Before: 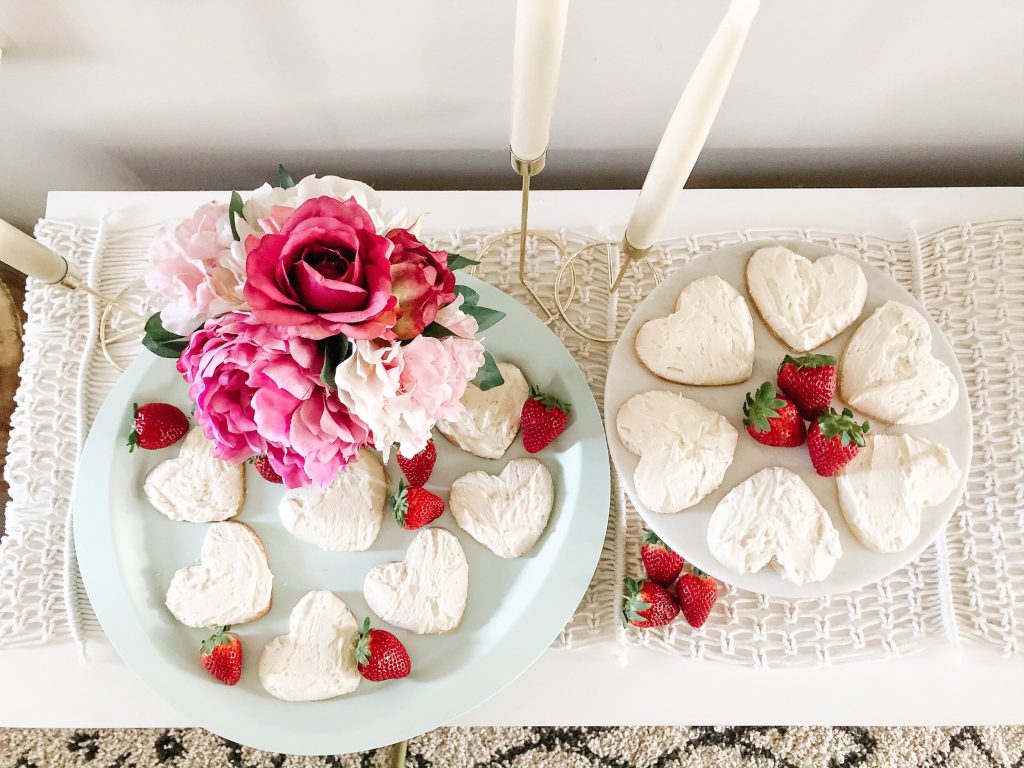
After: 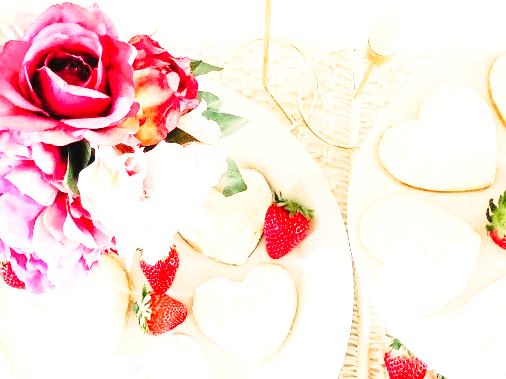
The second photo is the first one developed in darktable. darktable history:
base curve: curves: ch0 [(0, 0) (0.028, 0.03) (0.121, 0.232) (0.46, 0.748) (0.859, 0.968) (1, 1)], preserve colors none
exposure: black level correction 0, exposure 1.199 EV, compensate highlight preservation false
crop: left 25.111%, top 25.293%, right 25.401%, bottom 25.238%
color correction: highlights a* 5.94, highlights b* 4.69
contrast brightness saturation: contrast 0.097, brightness 0.033, saturation 0.092
